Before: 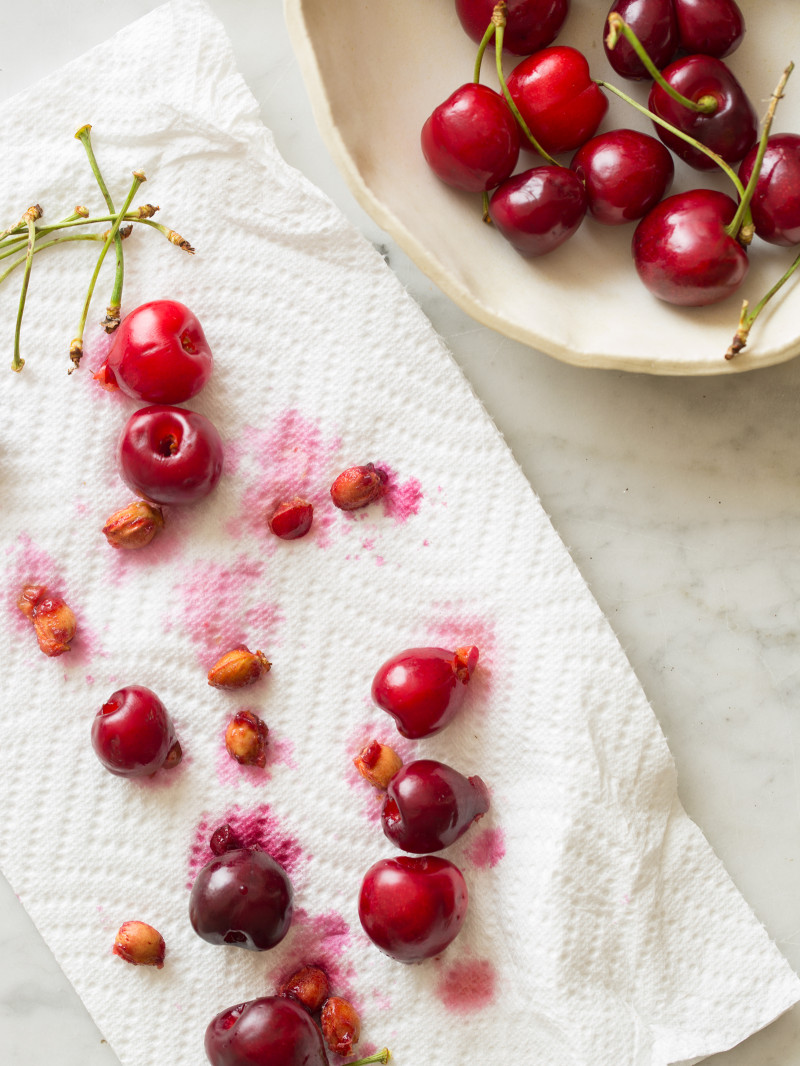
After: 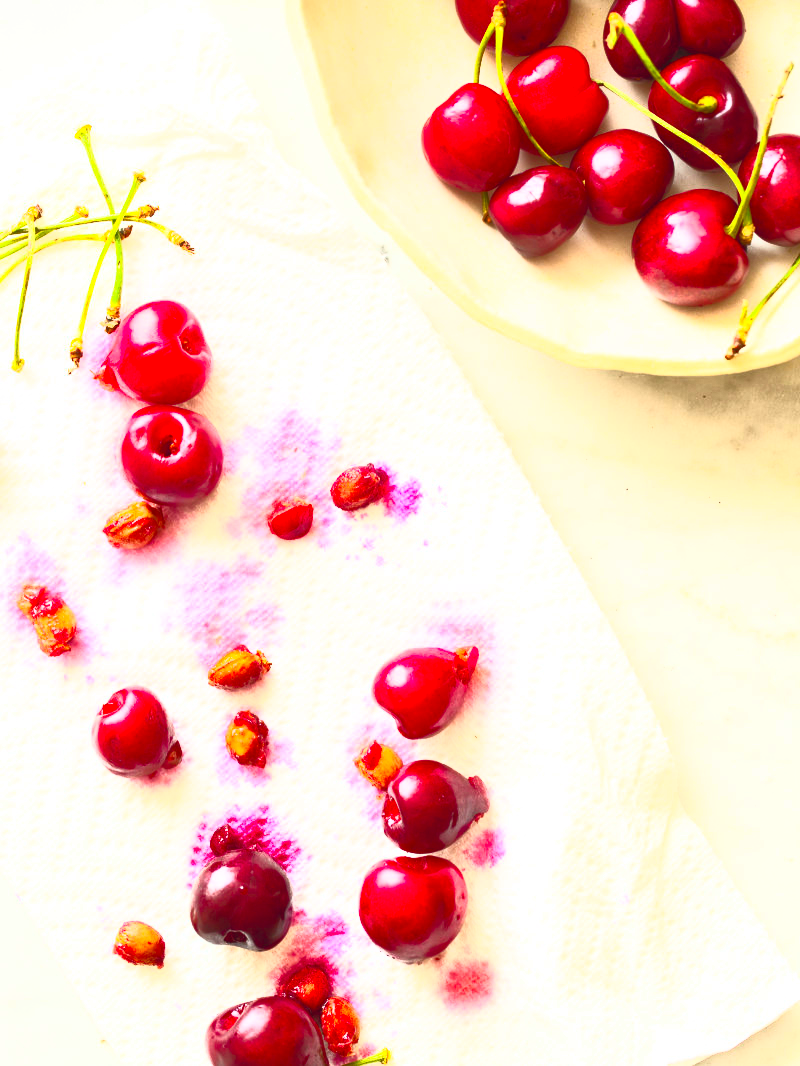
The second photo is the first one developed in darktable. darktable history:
contrast brightness saturation: contrast 0.98, brightness 0.991, saturation 0.992
